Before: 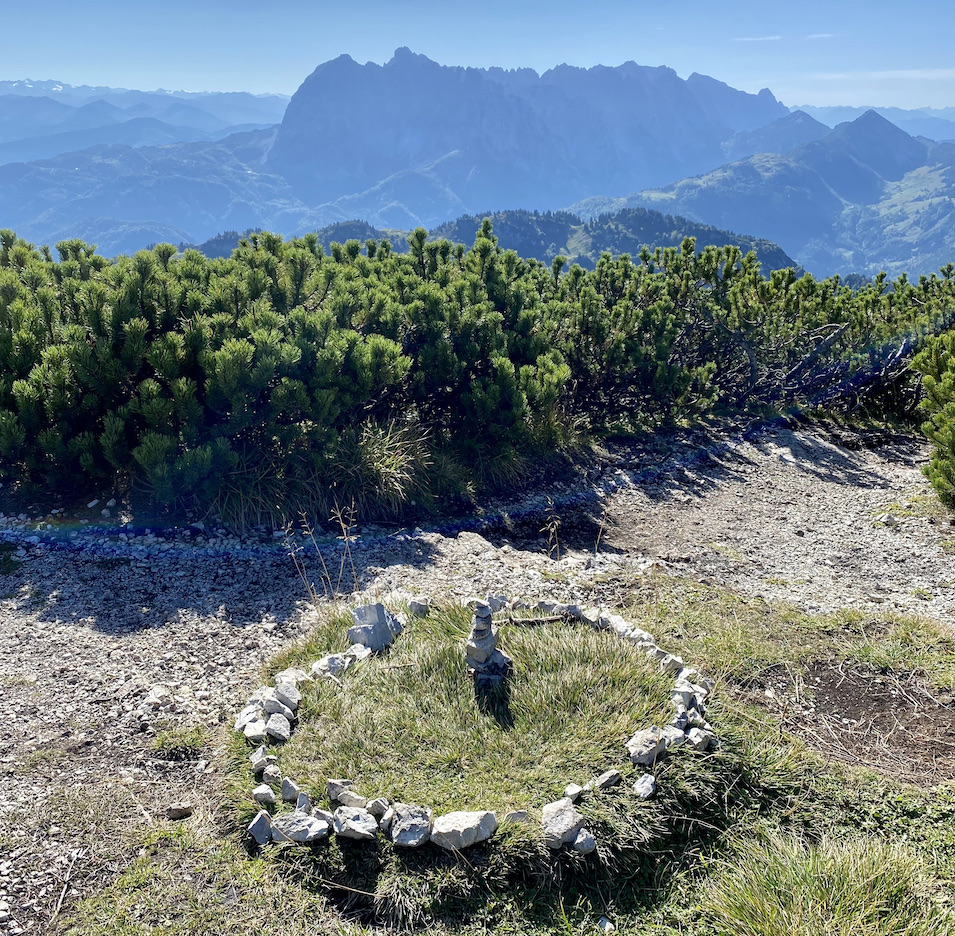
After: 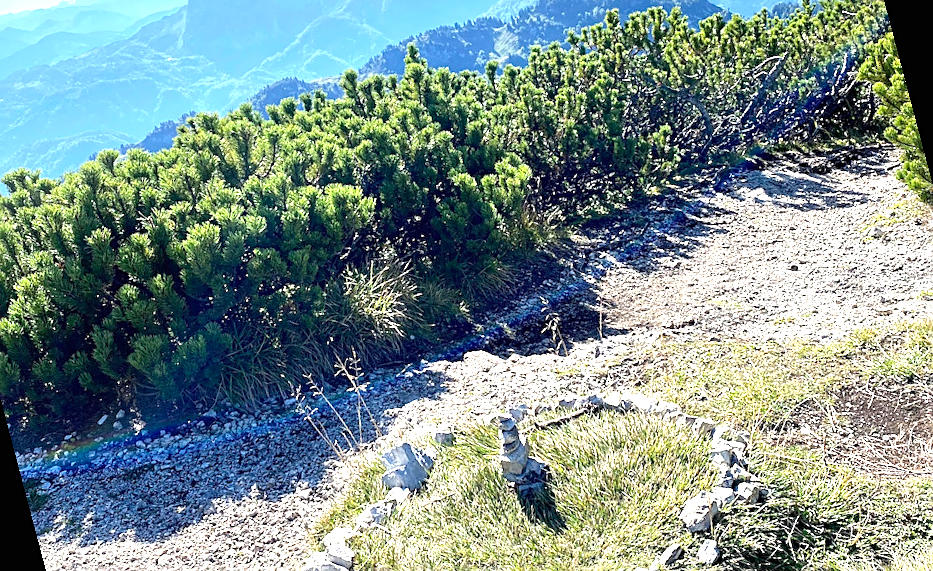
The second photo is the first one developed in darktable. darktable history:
exposure: black level correction 0, exposure 1.2 EV, compensate exposure bias true, compensate highlight preservation false
sharpen: on, module defaults
rotate and perspective: rotation -14.8°, crop left 0.1, crop right 0.903, crop top 0.25, crop bottom 0.748
